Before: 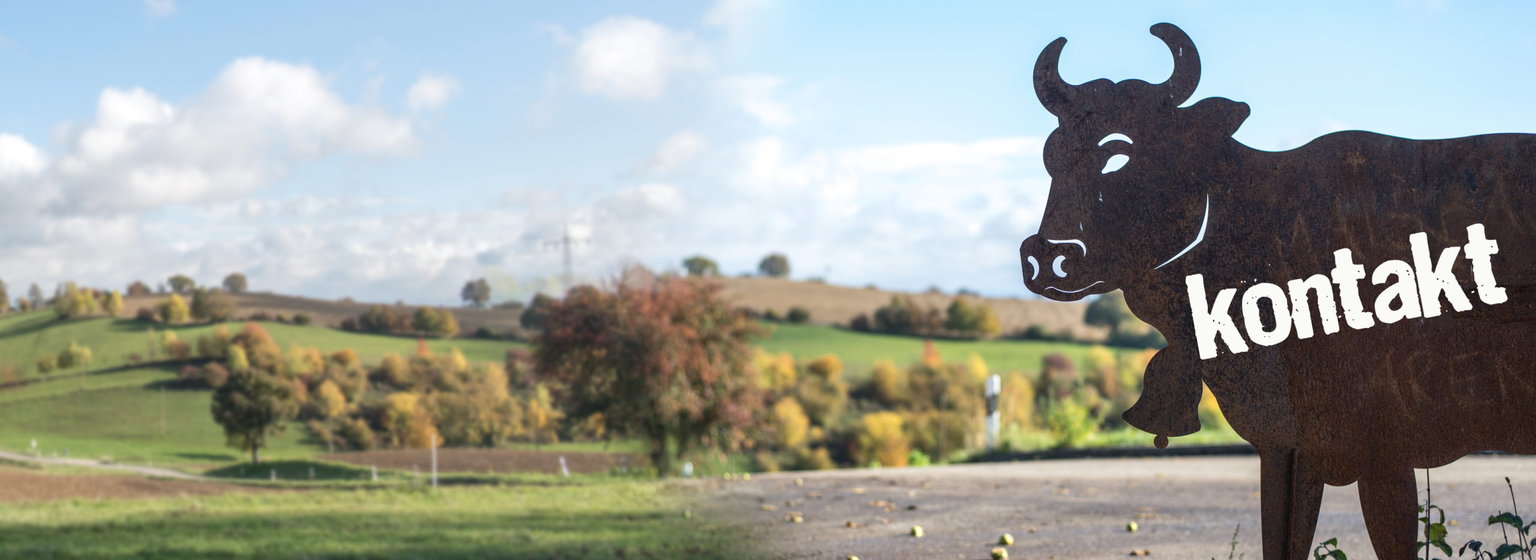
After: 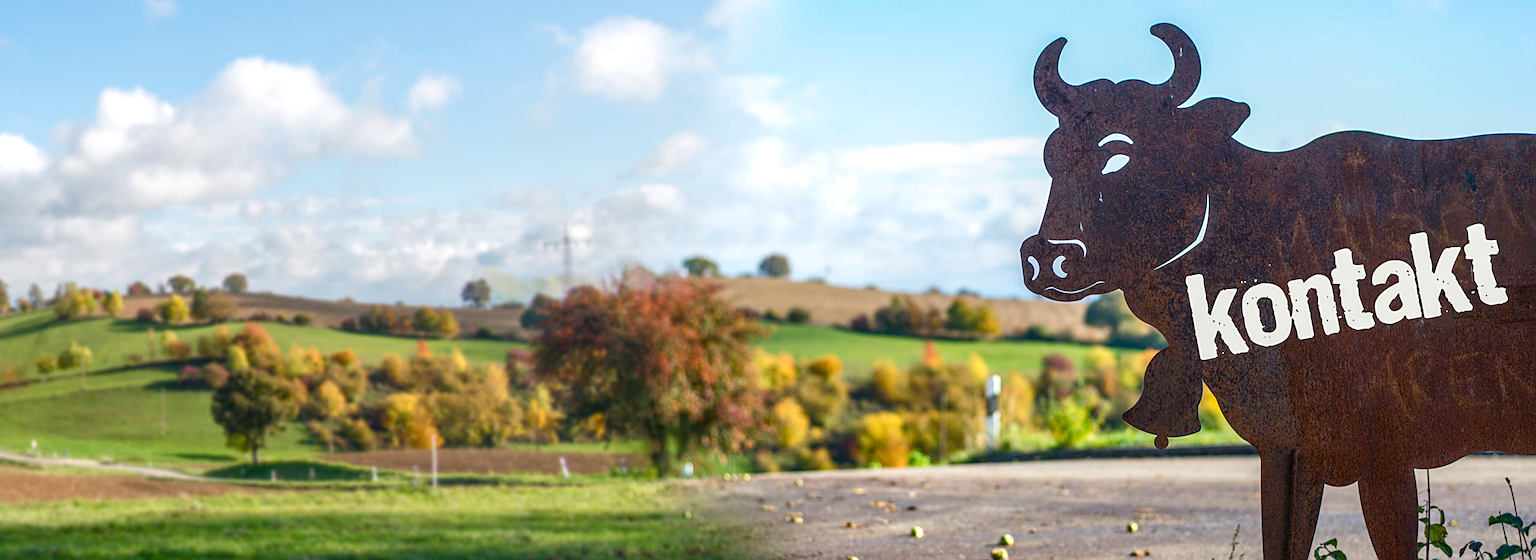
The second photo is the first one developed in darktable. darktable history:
local contrast: on, module defaults
sharpen: on, module defaults
color balance rgb: perceptual saturation grading › global saturation 25.49%, perceptual saturation grading › highlights -28.552%, perceptual saturation grading › shadows 33.624%, global vibrance 20%
